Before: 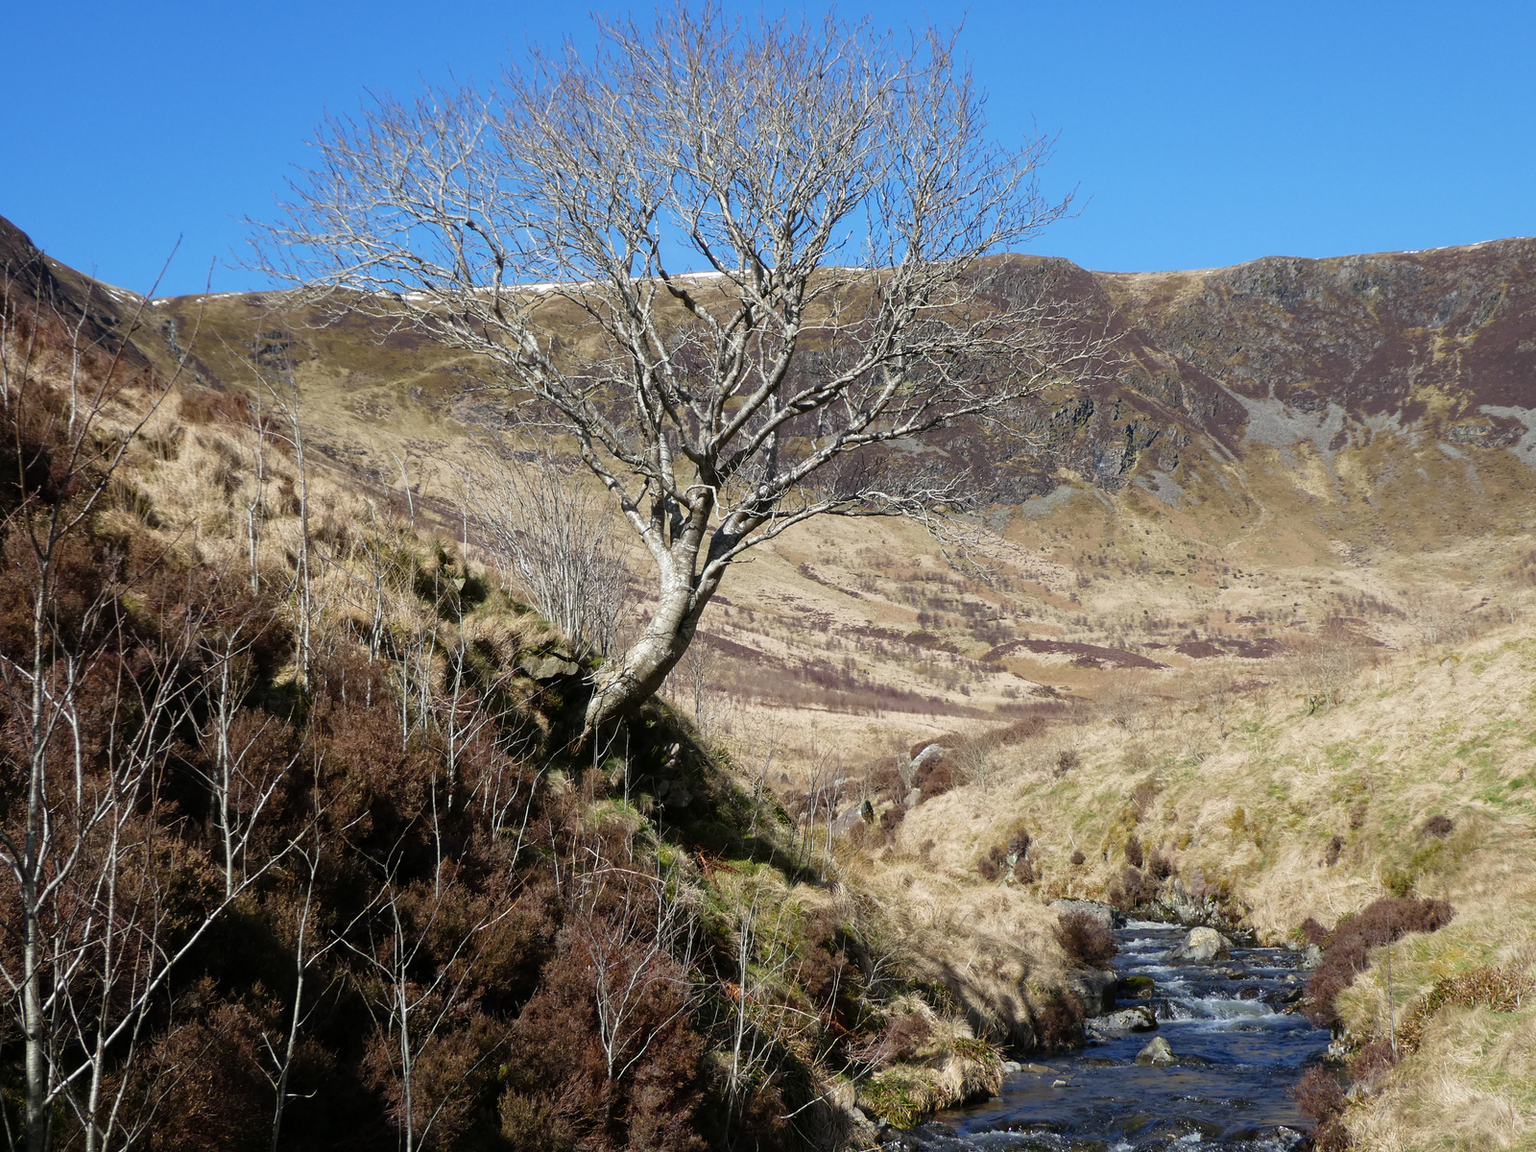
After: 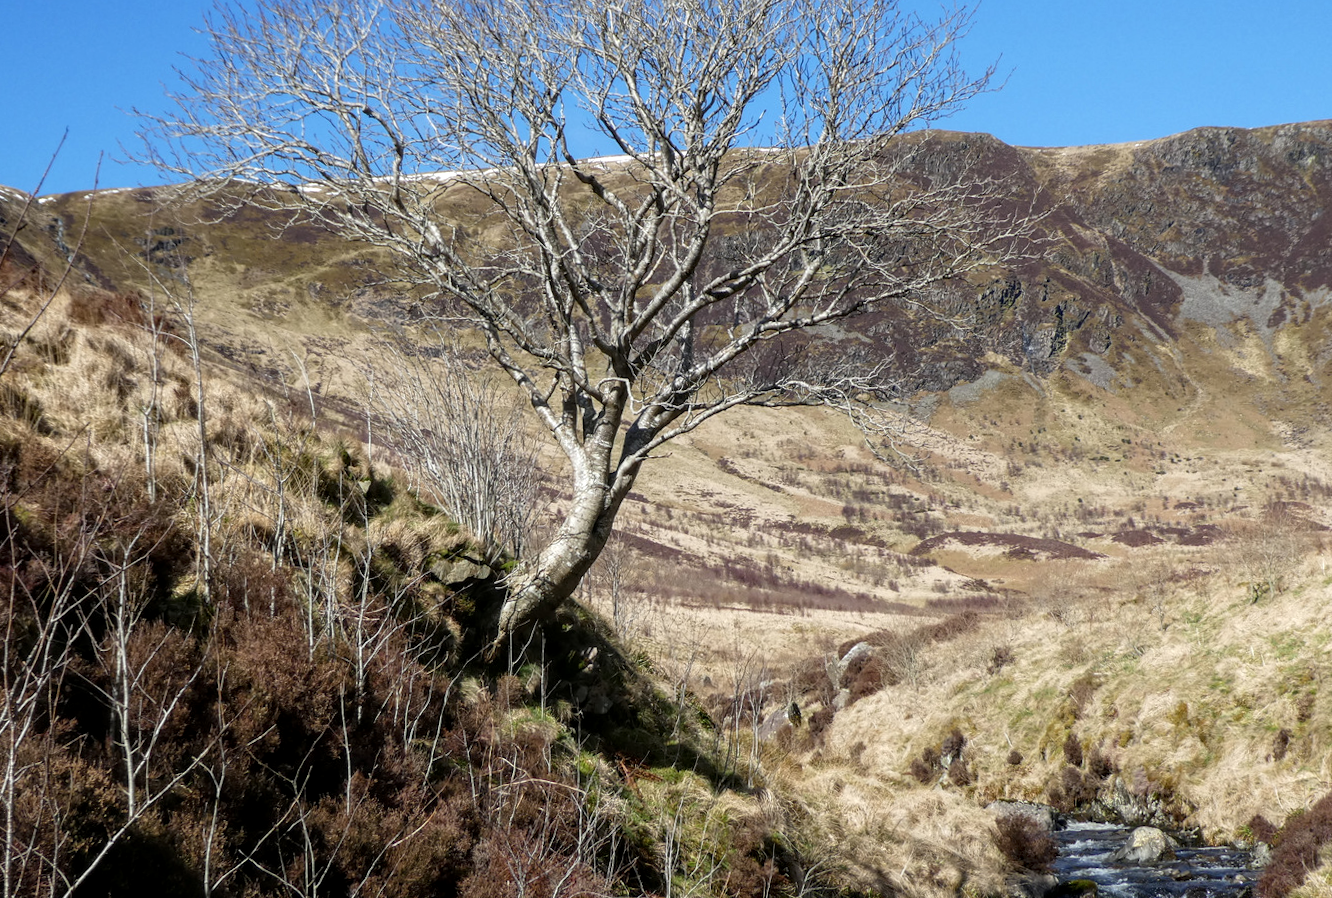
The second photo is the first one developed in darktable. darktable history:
shadows and highlights: shadows 0, highlights 40
rotate and perspective: rotation -1.24°, automatic cropping off
local contrast: on, module defaults
crop: left 7.856%, top 11.836%, right 10.12%, bottom 15.387%
